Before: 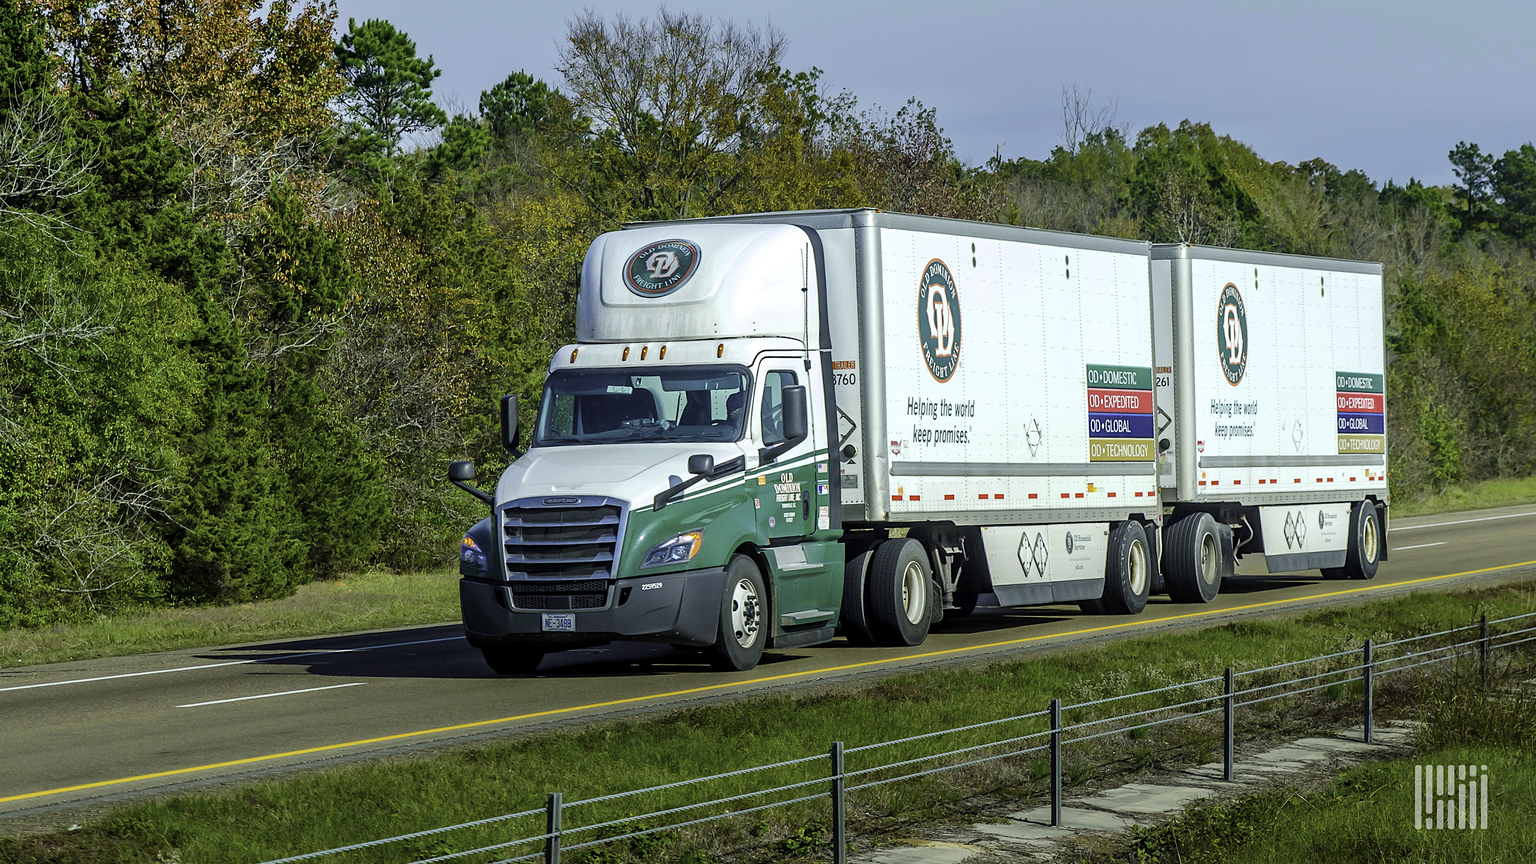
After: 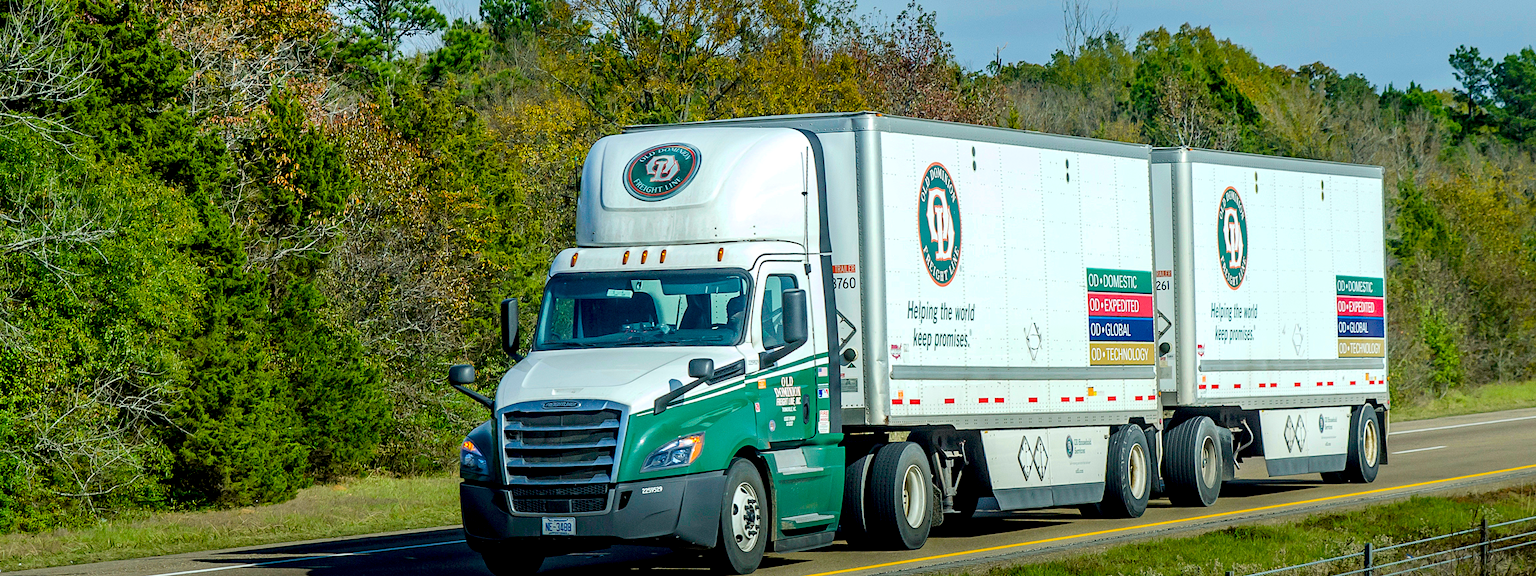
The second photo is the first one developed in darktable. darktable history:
crop: top 11.166%, bottom 22.168%
exposure: black level correction 0.01, exposure 0.011 EV, compensate highlight preservation false
